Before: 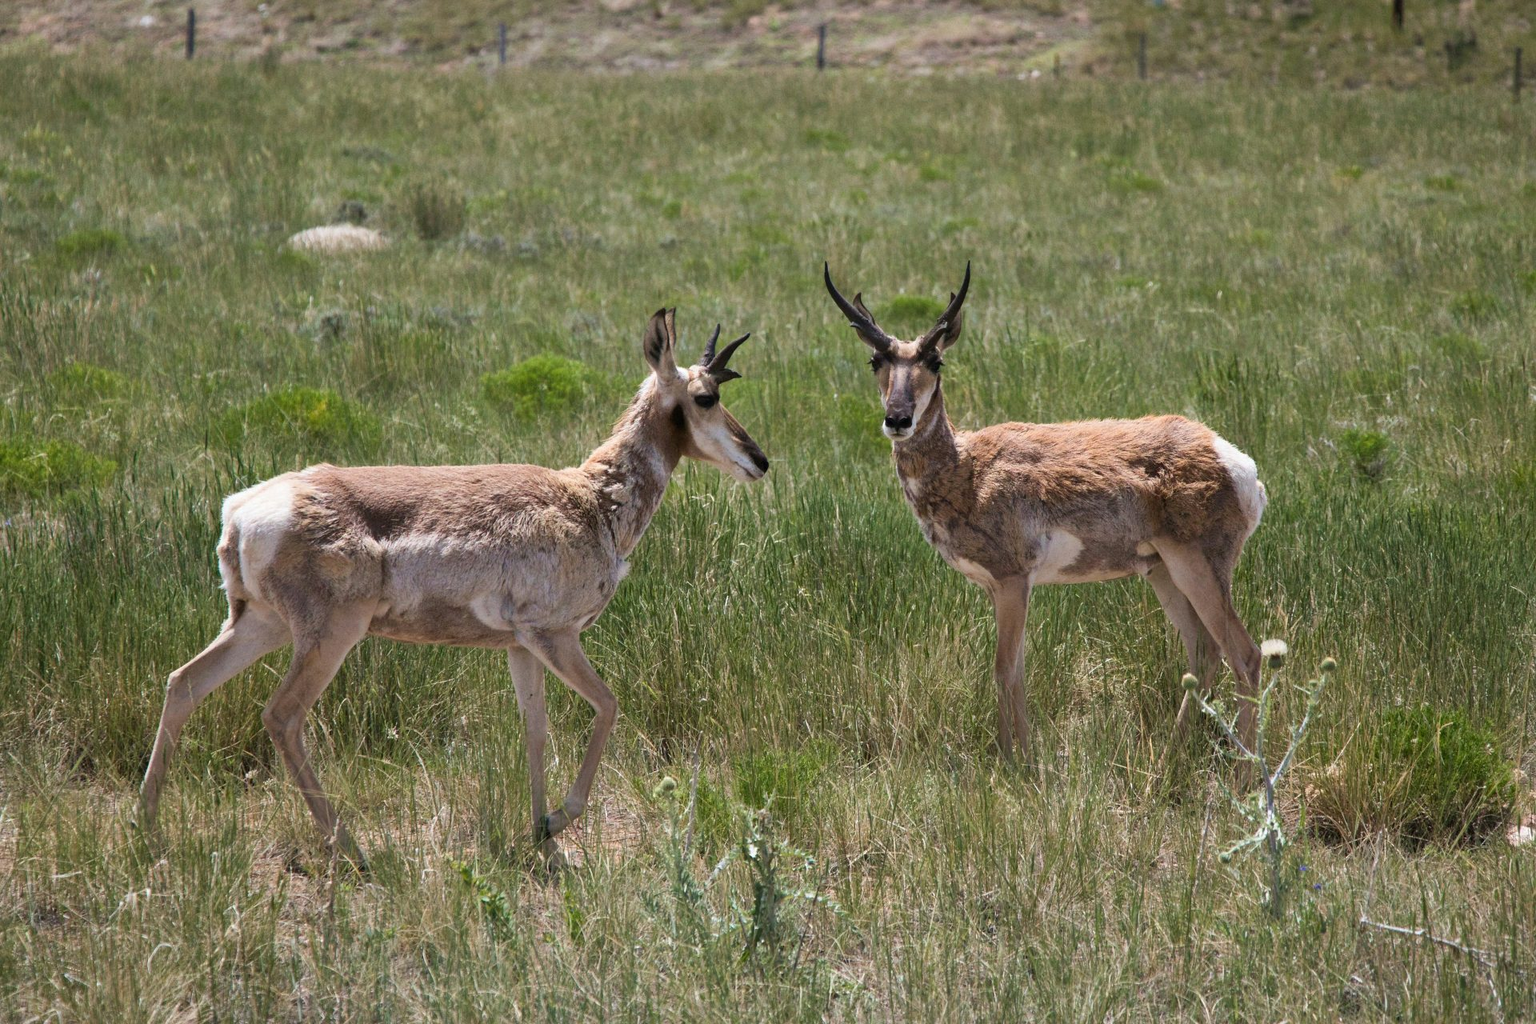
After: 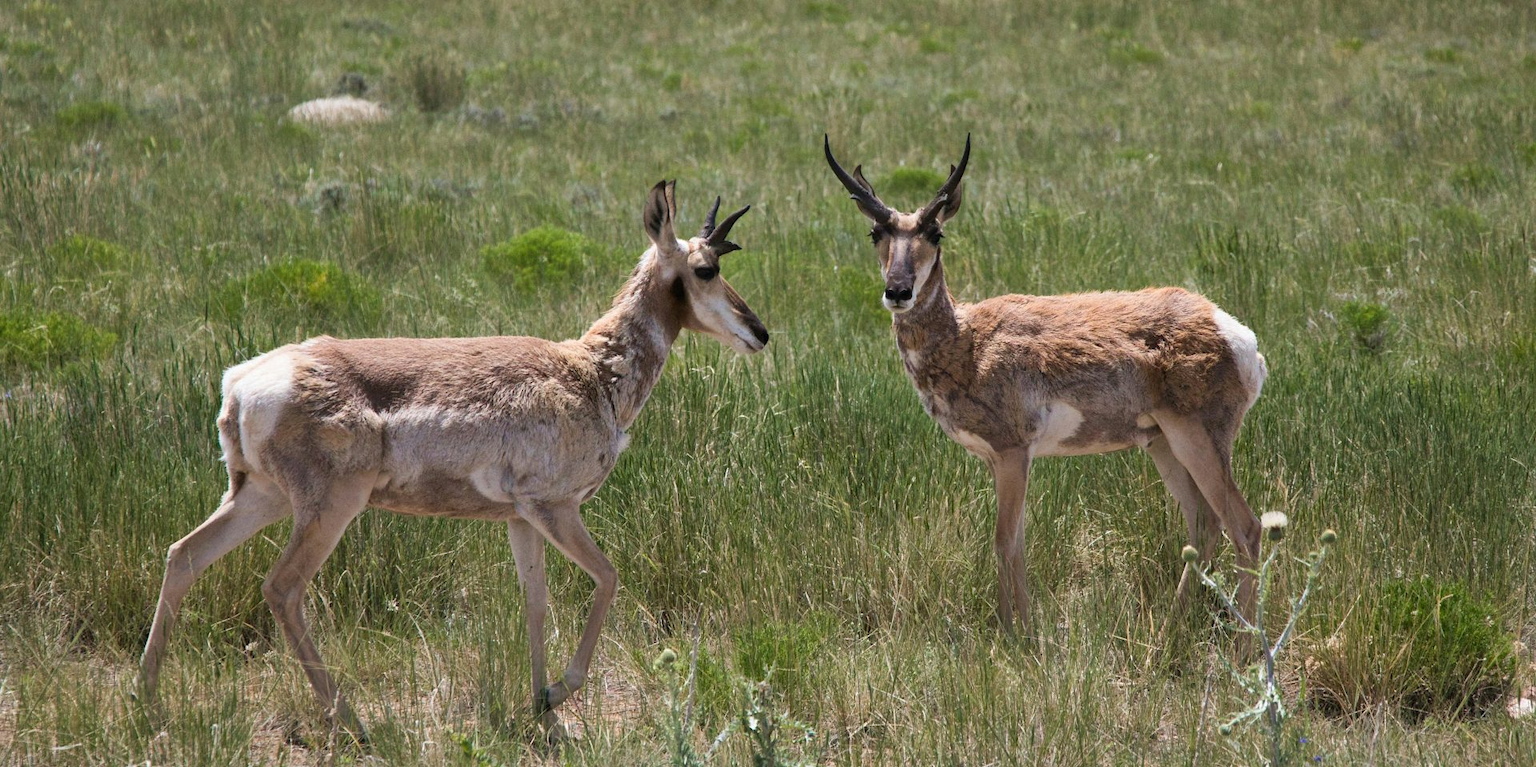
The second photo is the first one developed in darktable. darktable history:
crop and rotate: top 12.554%, bottom 12.464%
